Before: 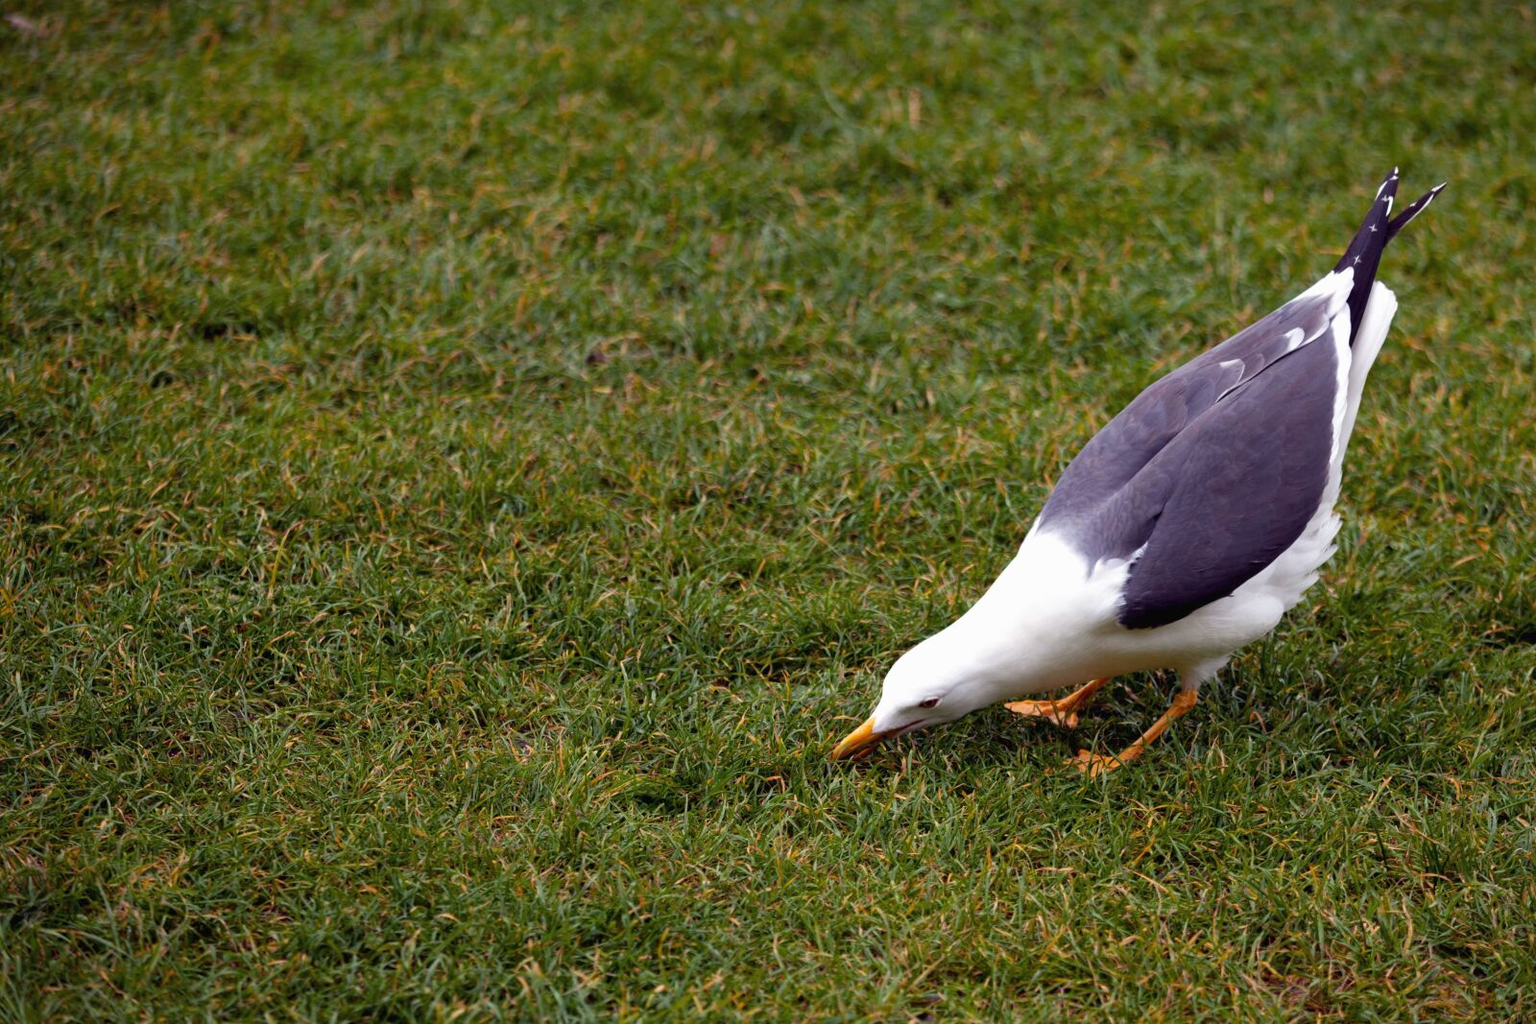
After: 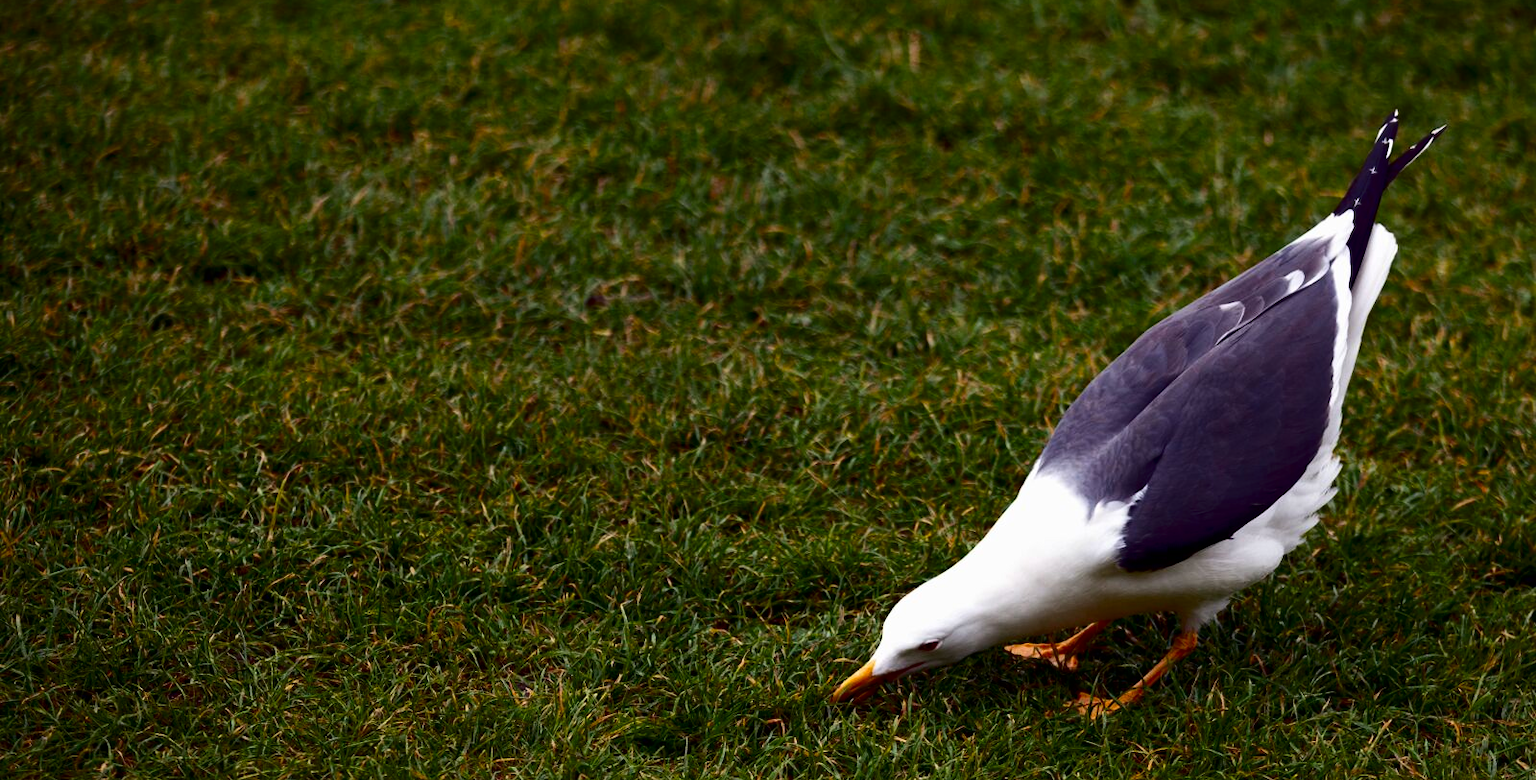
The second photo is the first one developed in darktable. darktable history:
crop: top 5.649%, bottom 18.125%
contrast brightness saturation: contrast 0.187, brightness -0.243, saturation 0.114
